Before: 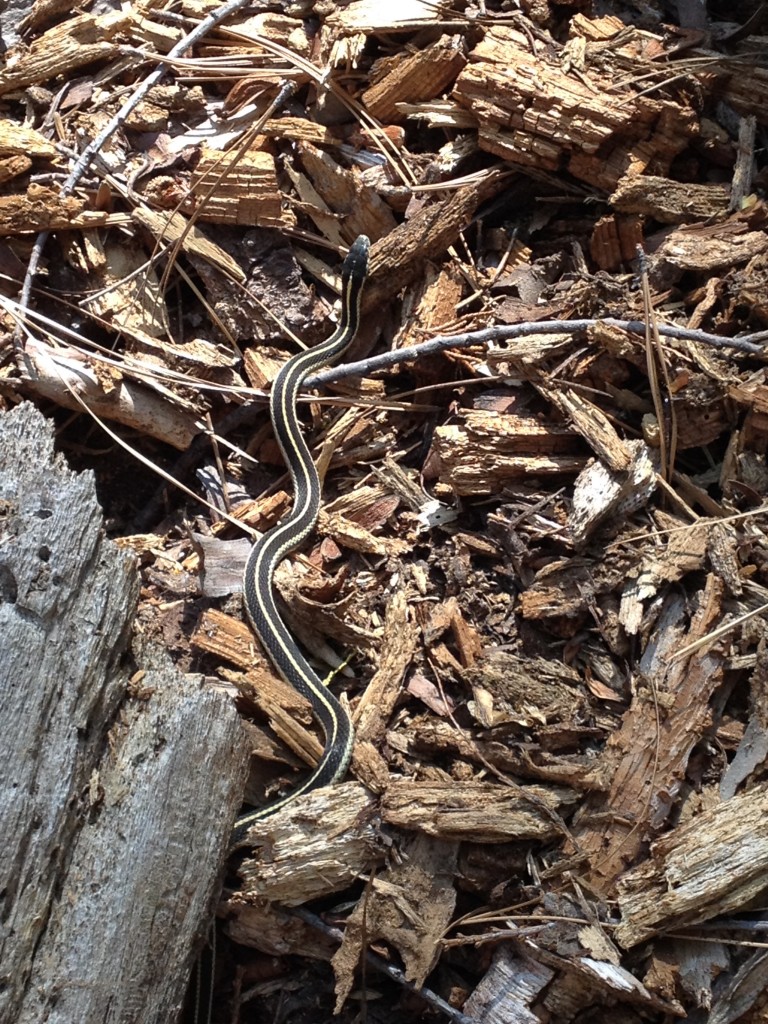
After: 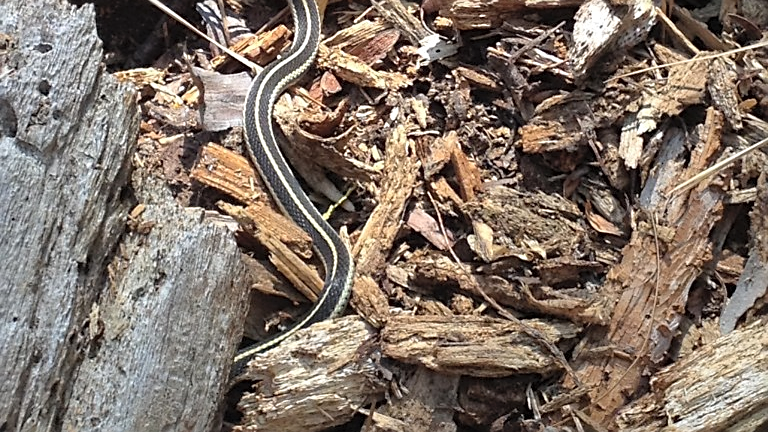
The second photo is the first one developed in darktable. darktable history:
vibrance: vibrance 100%
shadows and highlights: shadows 37.27, highlights -28.18, soften with gaussian
exposure: compensate highlight preservation false
contrast brightness saturation: brightness 0.13
crop: top 45.551%, bottom 12.262%
sharpen: on, module defaults
tone equalizer: on, module defaults
